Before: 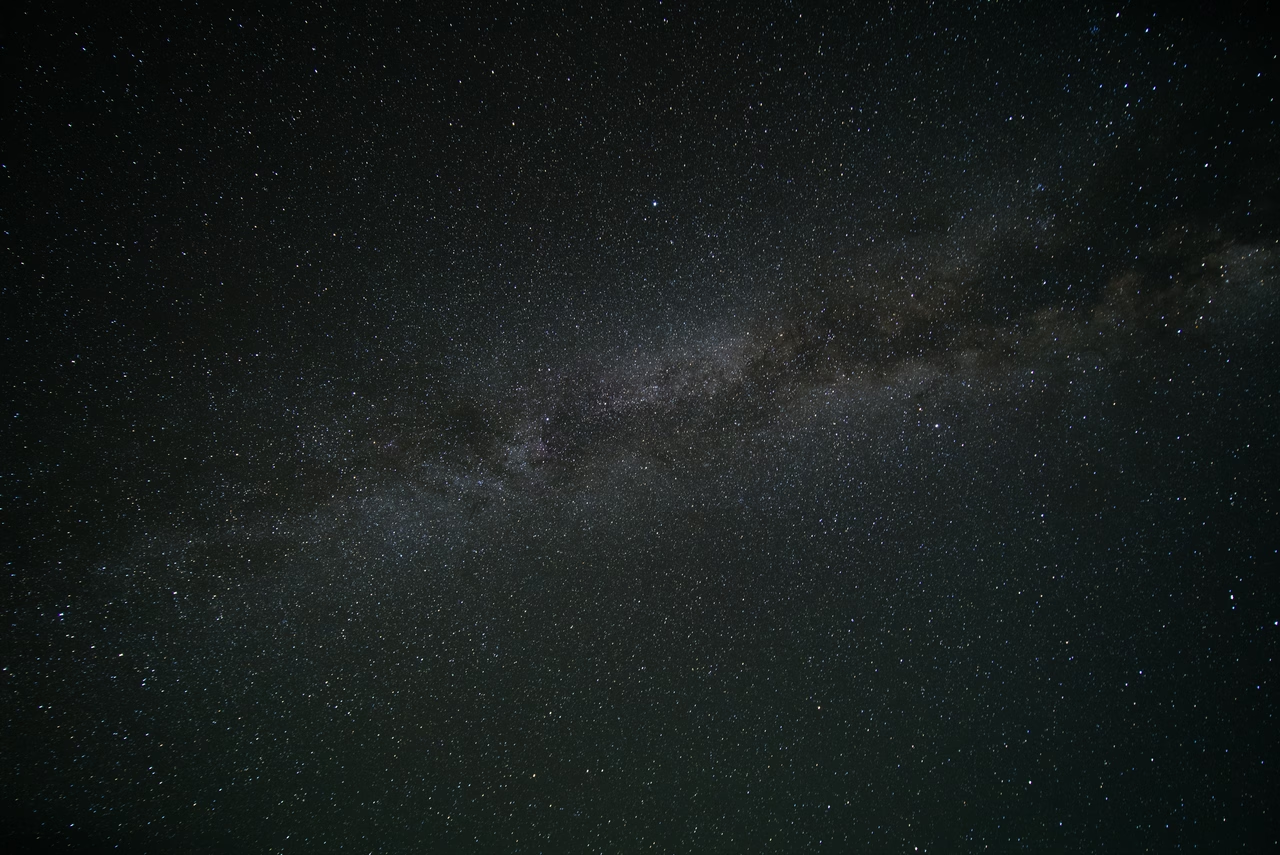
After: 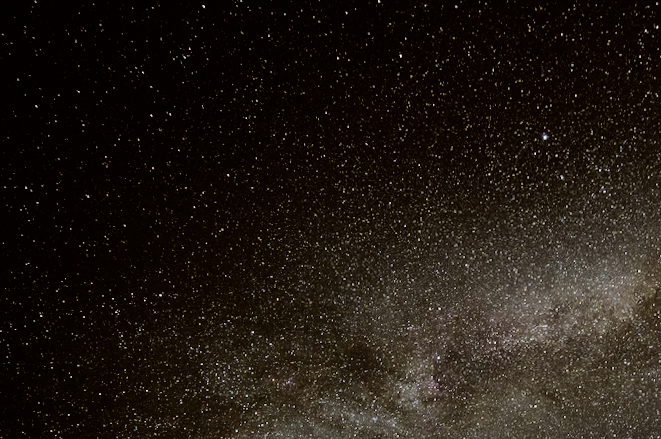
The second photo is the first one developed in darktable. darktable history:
crop and rotate: left 3.047%, top 7.509%, right 42.236%, bottom 37.598%
rotate and perspective: rotation 0.062°, lens shift (vertical) 0.115, lens shift (horizontal) -0.133, crop left 0.047, crop right 0.94, crop top 0.061, crop bottom 0.94
filmic rgb: black relative exposure -5 EV, hardness 2.88, contrast 1.2
tone equalizer: -7 EV 0.15 EV, -6 EV 0.6 EV, -5 EV 1.15 EV, -4 EV 1.33 EV, -3 EV 1.15 EV, -2 EV 0.6 EV, -1 EV 0.15 EV, mask exposure compensation -0.5 EV
shadows and highlights: shadows 25, highlights -25
color balance: lift [1.001, 1.007, 1, 0.993], gamma [1.023, 1.026, 1.01, 0.974], gain [0.964, 1.059, 1.073, 0.927]
